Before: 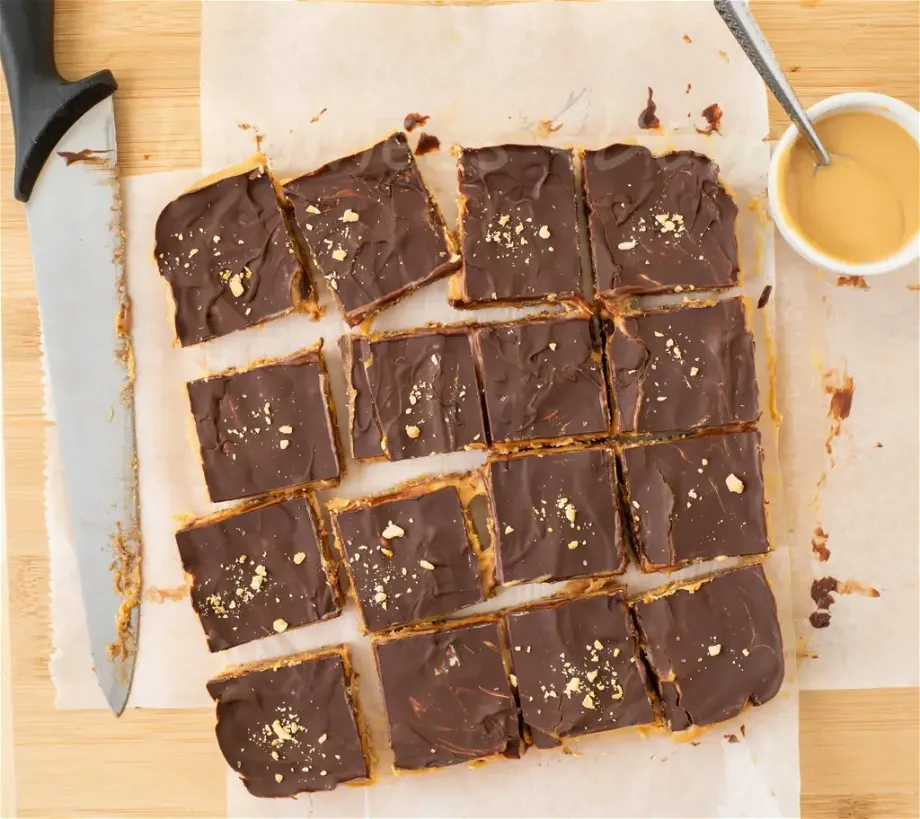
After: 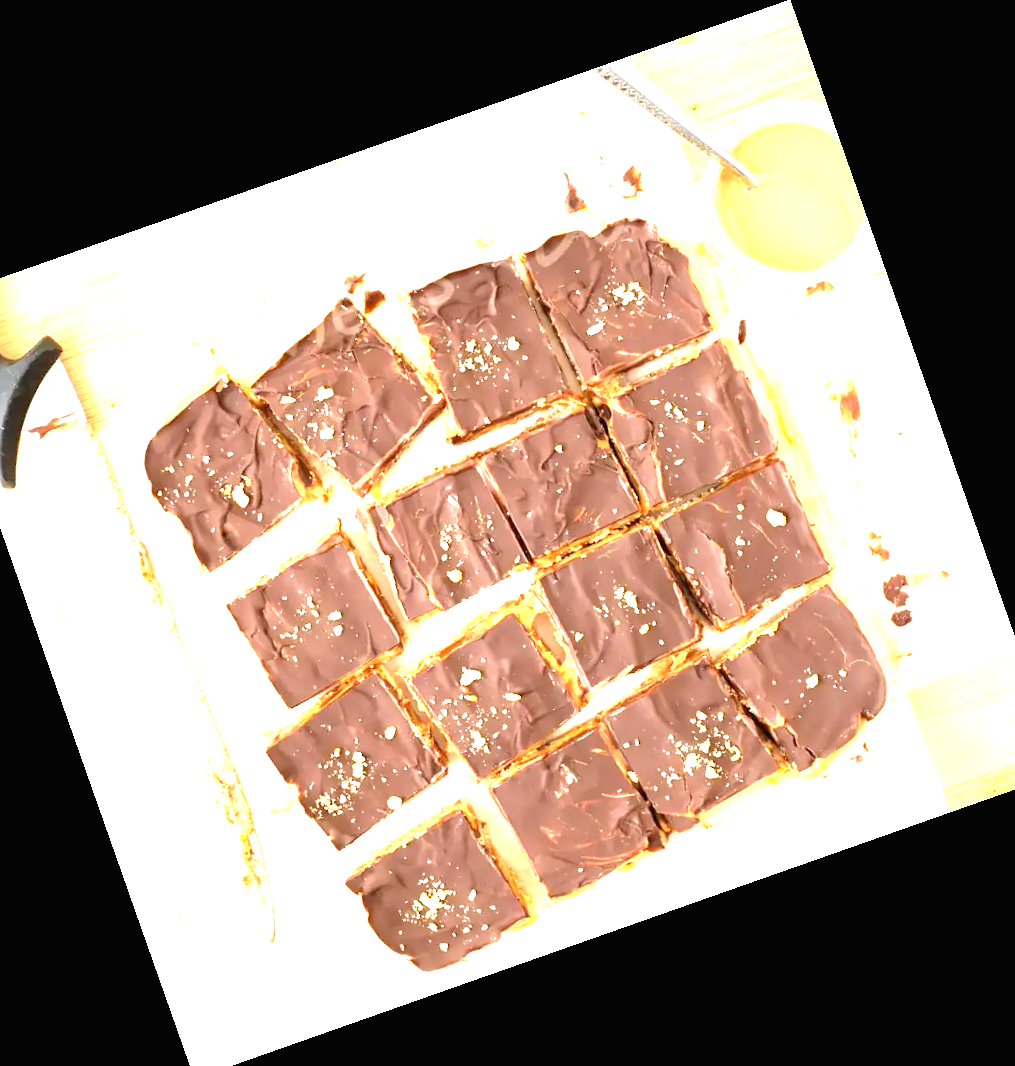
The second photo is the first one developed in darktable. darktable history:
crop and rotate: angle 19.43°, left 6.812%, right 4.125%, bottom 1.087%
exposure: black level correction 0, exposure 2.138 EV, compensate exposure bias true, compensate highlight preservation false
